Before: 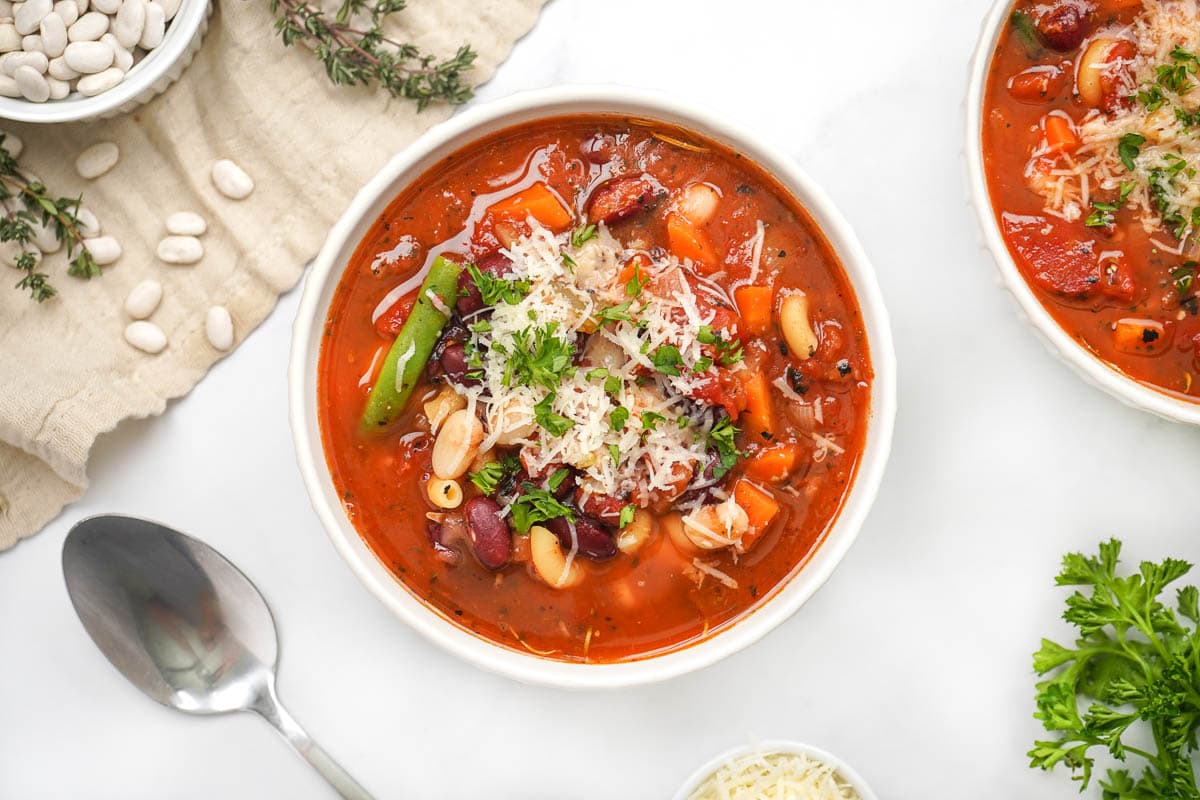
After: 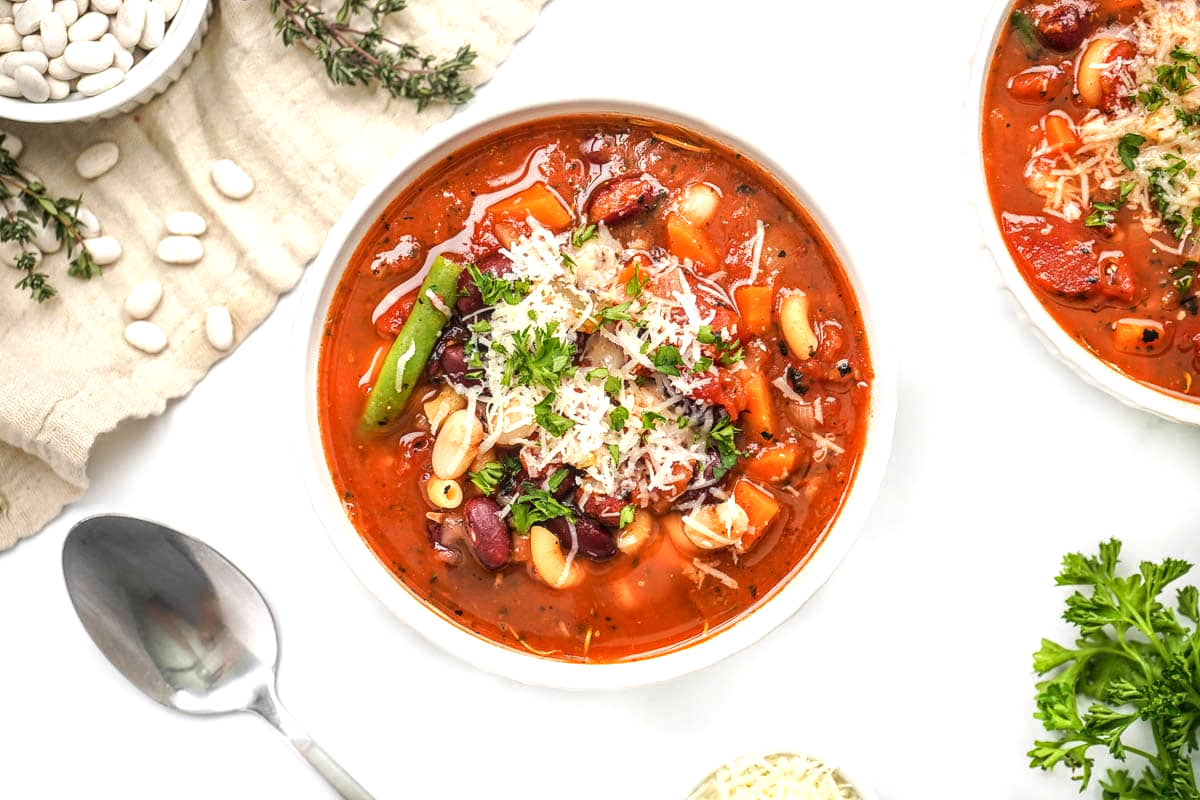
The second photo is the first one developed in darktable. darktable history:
local contrast: on, module defaults
tone equalizer: -8 EV -0.417 EV, -7 EV -0.389 EV, -6 EV -0.333 EV, -5 EV -0.222 EV, -3 EV 0.222 EV, -2 EV 0.333 EV, -1 EV 0.389 EV, +0 EV 0.417 EV, edges refinement/feathering 500, mask exposure compensation -1.25 EV, preserve details no
